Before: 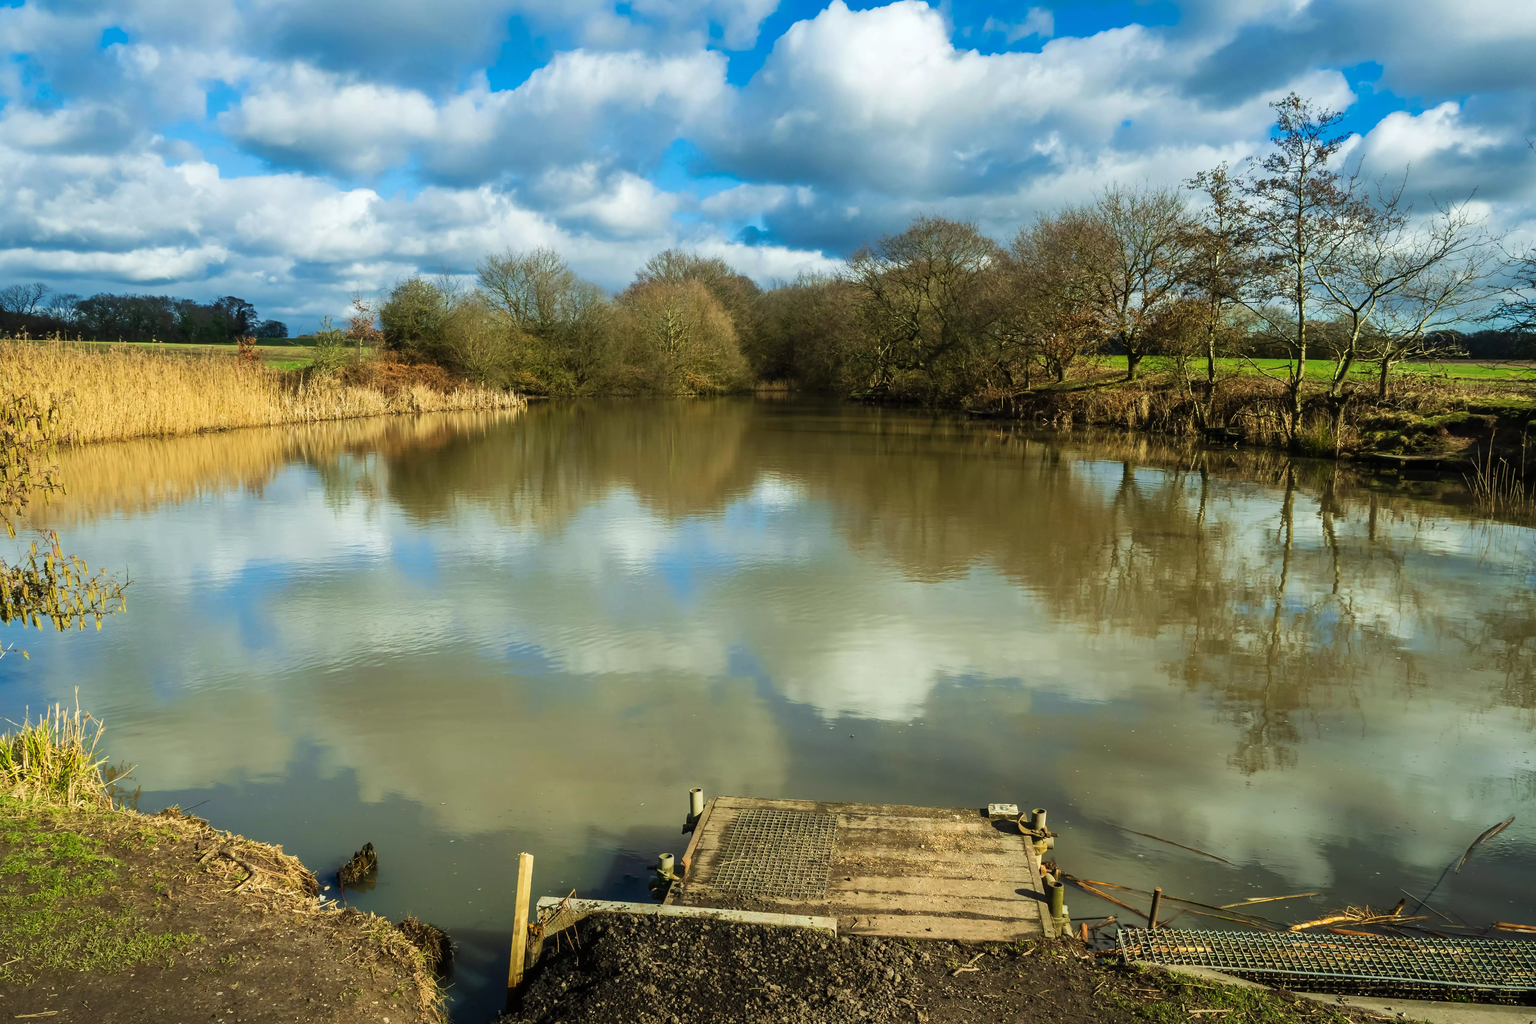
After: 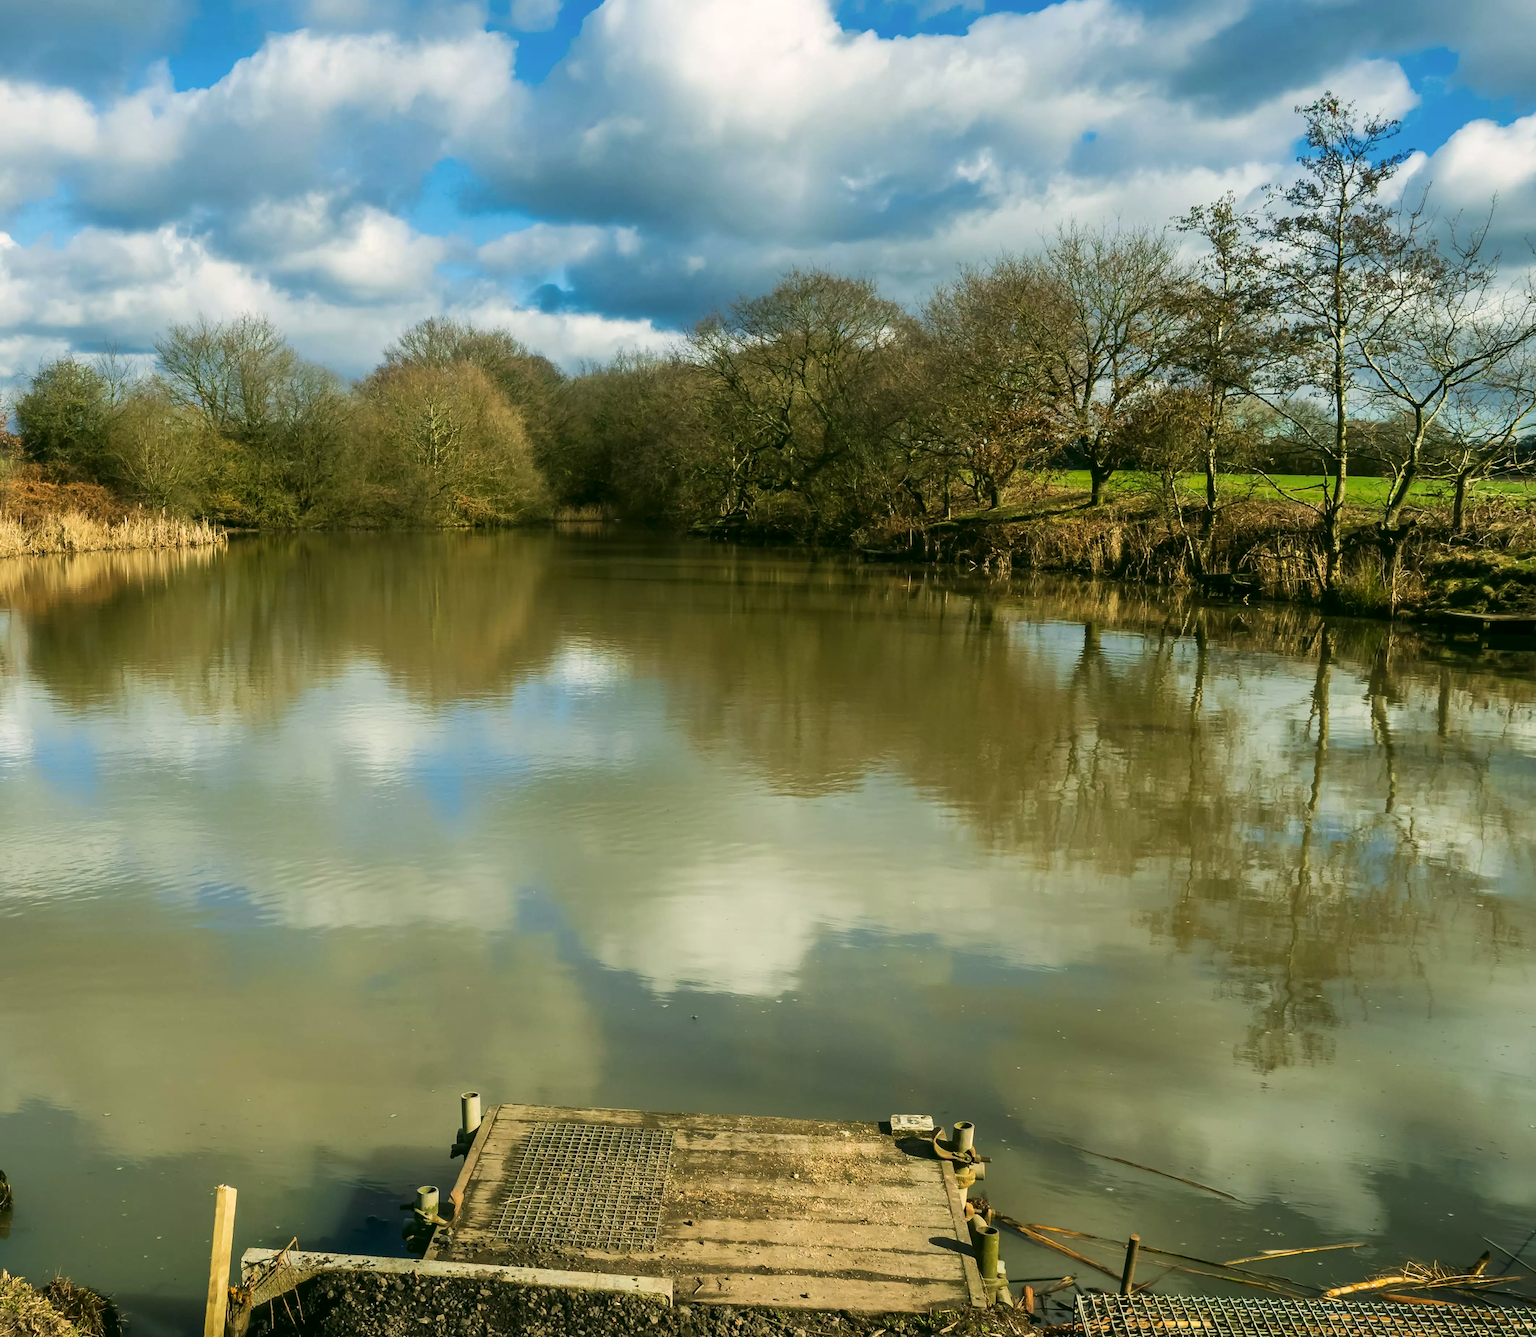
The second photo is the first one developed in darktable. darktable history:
crop and rotate: left 24.034%, top 2.838%, right 6.406%, bottom 6.299%
contrast brightness saturation: saturation -0.05
color correction: highlights a* 4.02, highlights b* 4.98, shadows a* -7.55, shadows b* 4.98
